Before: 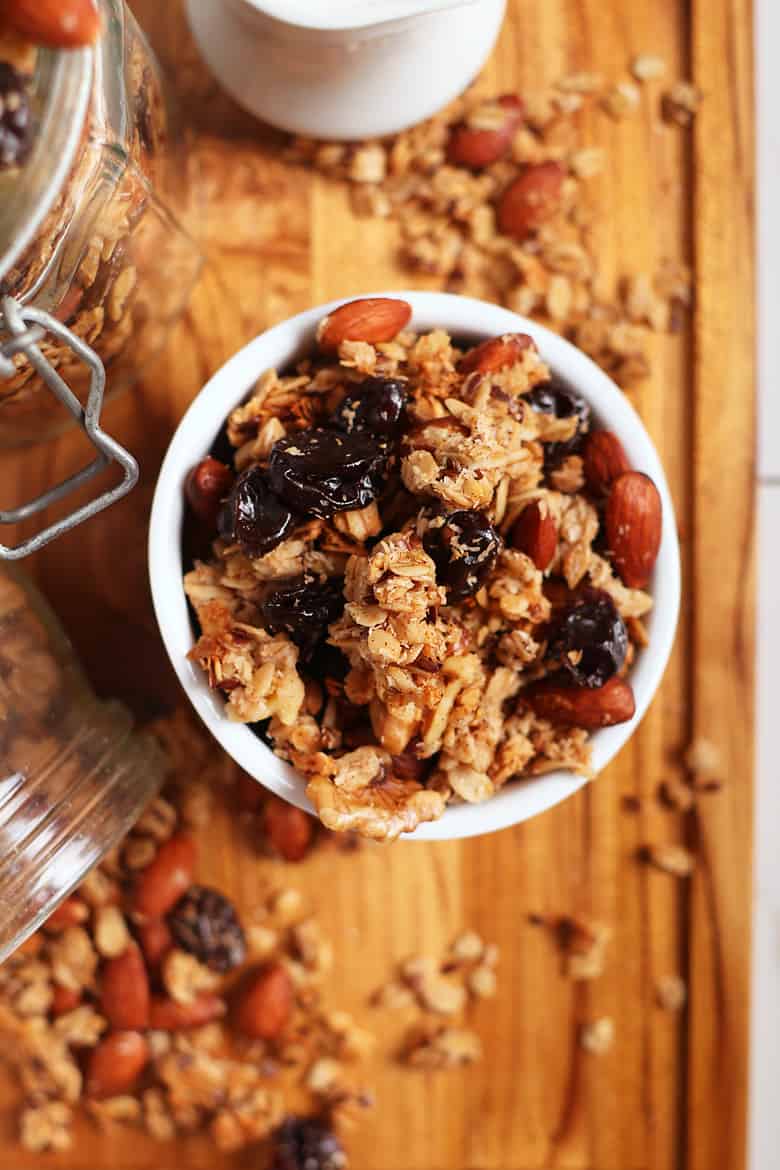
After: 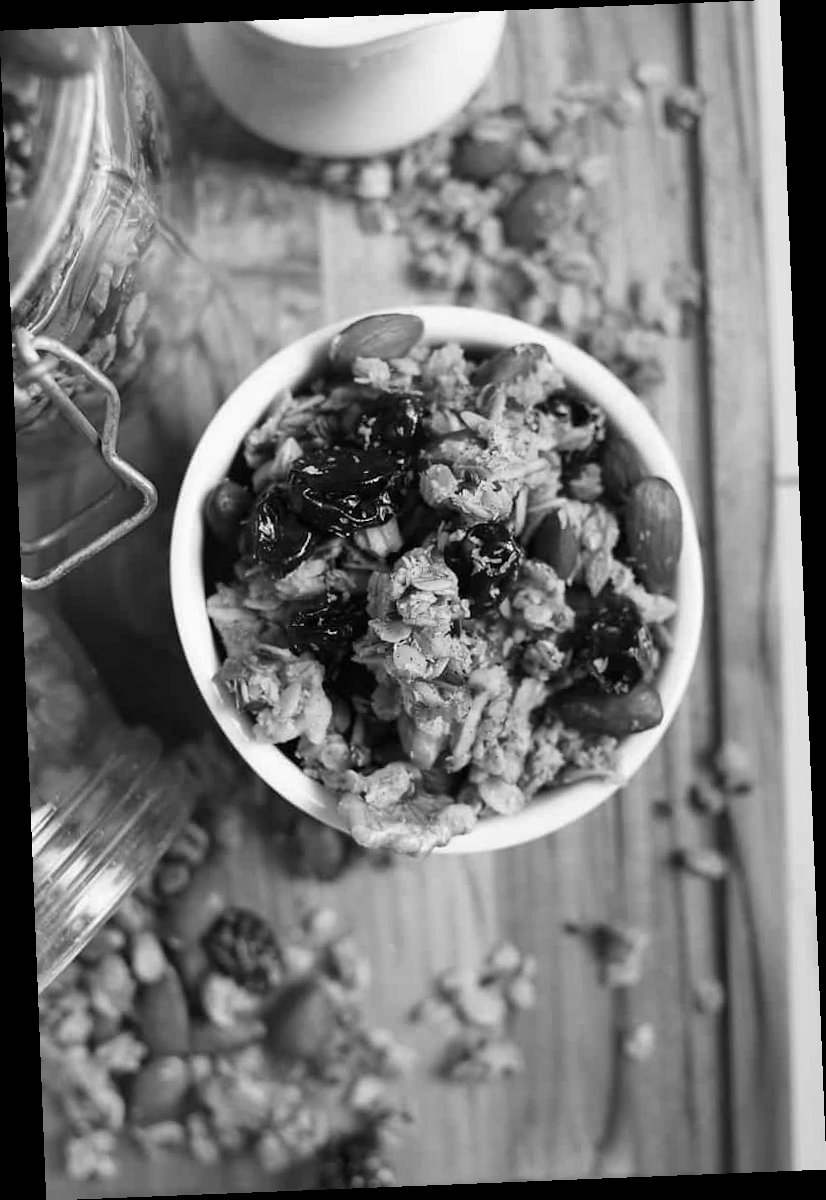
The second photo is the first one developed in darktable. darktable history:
rotate and perspective: rotation -2.29°, automatic cropping off
monochrome: on, module defaults
white balance: red 0.978, blue 0.999
